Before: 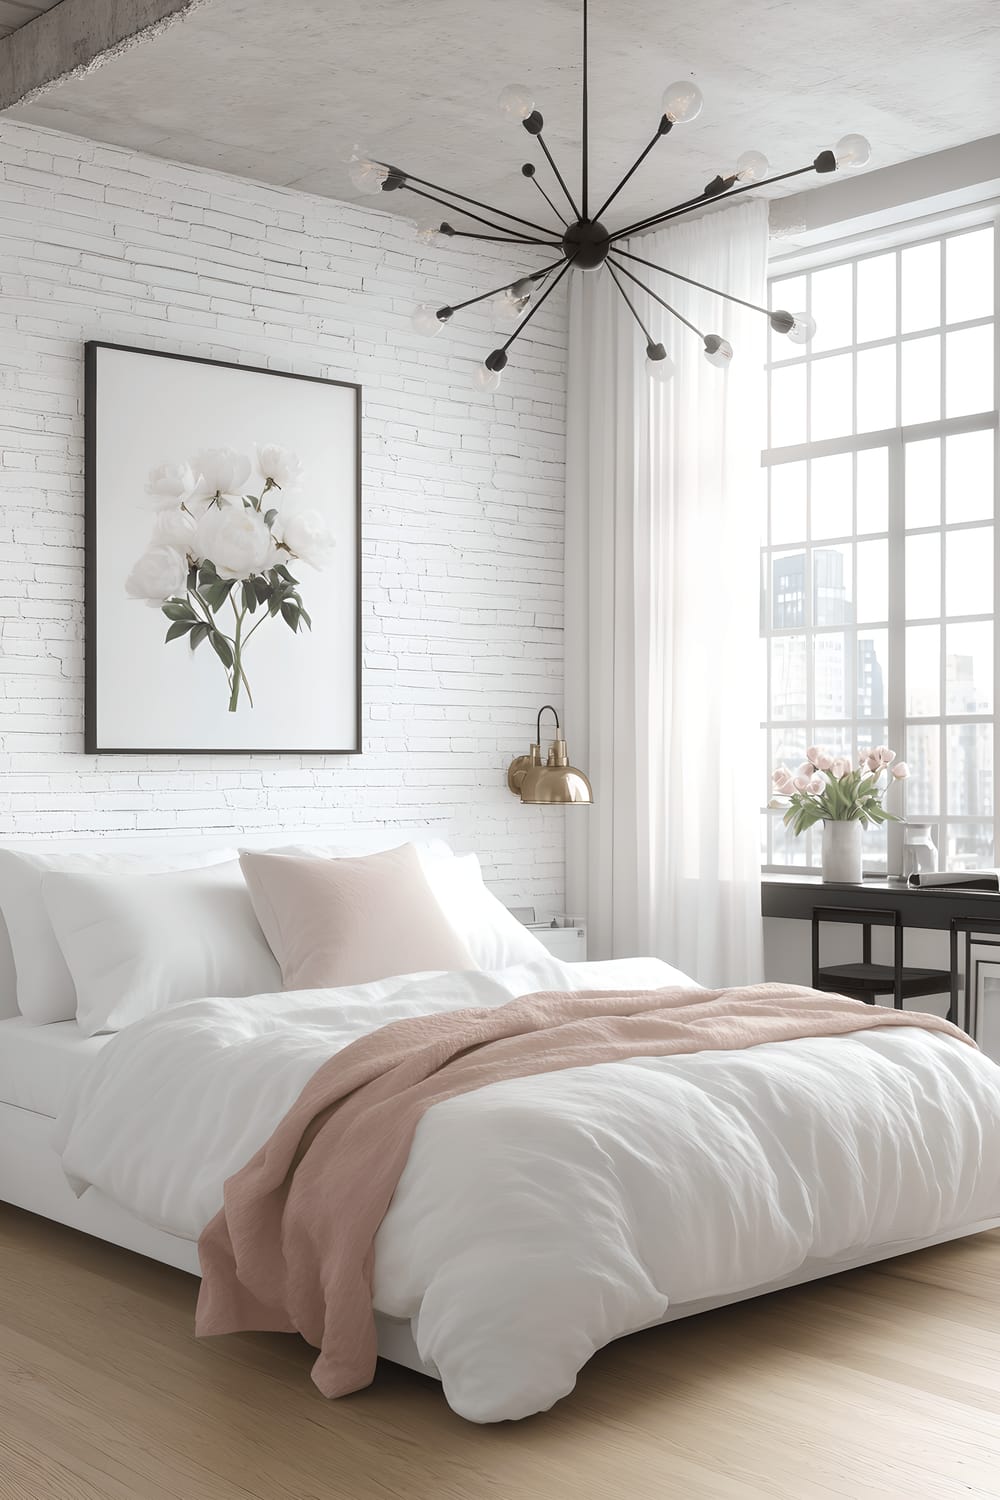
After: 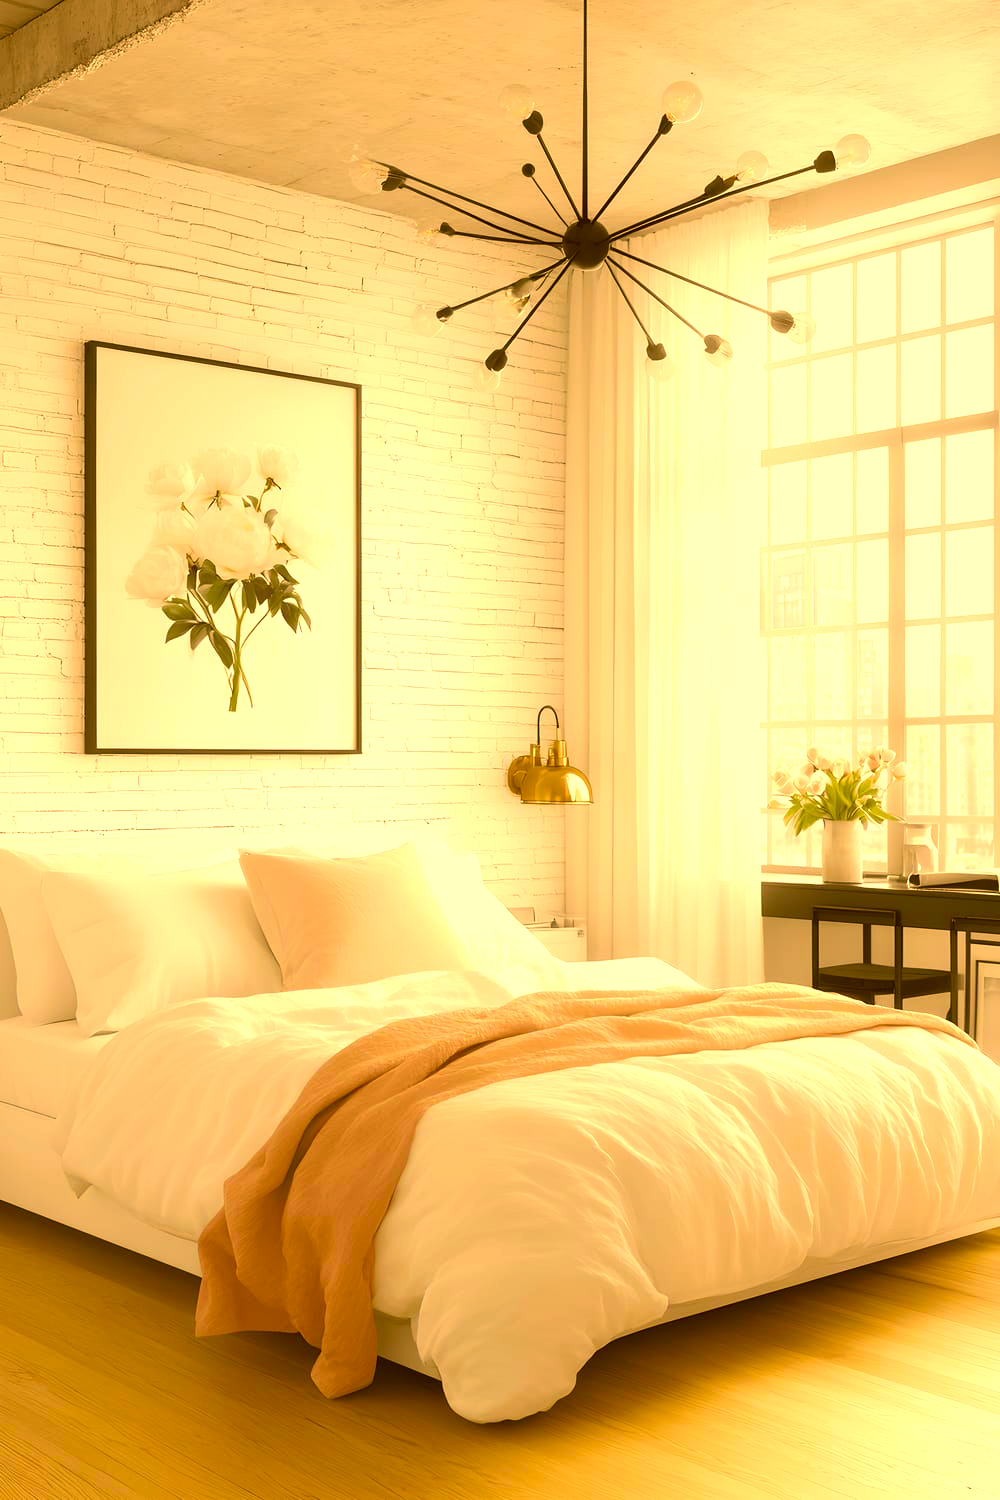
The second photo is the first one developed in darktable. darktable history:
color correction: highlights a* 10.44, highlights b* 30.04, shadows a* 2.73, shadows b* 17.51, saturation 1.72
exposure: exposure 0.564 EV, compensate highlight preservation false
